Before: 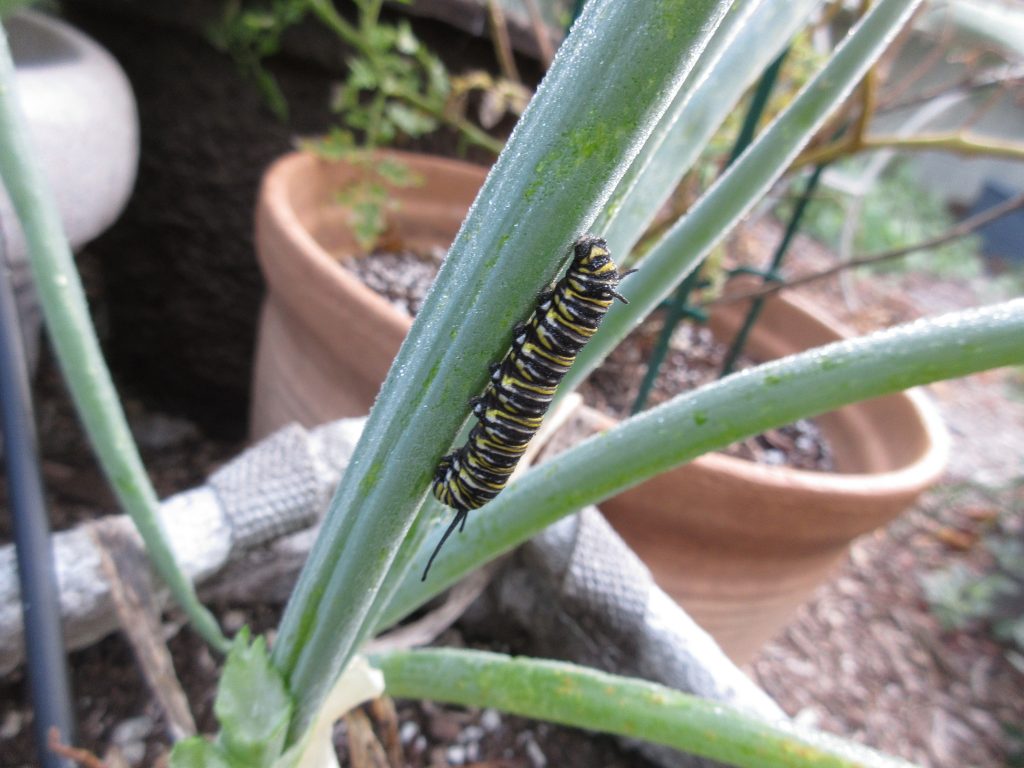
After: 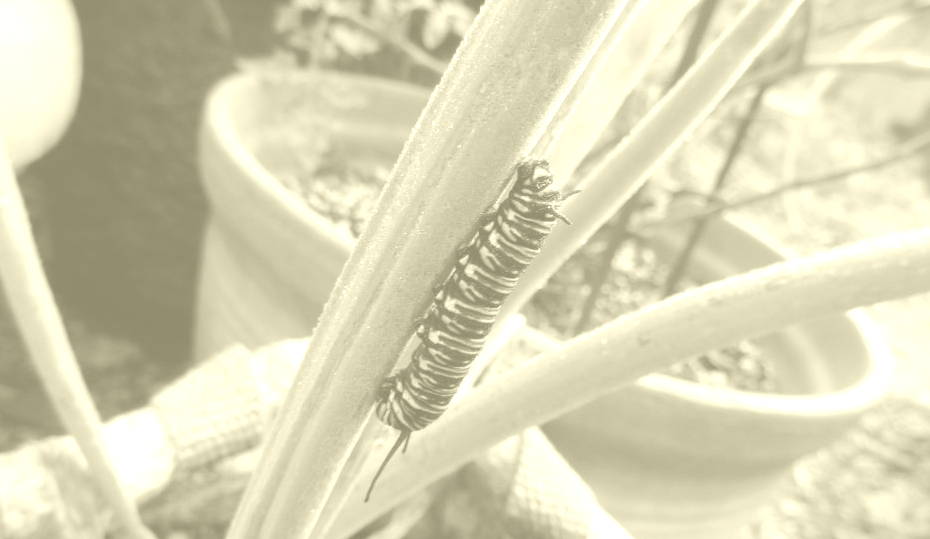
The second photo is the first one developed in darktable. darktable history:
crop: left 5.596%, top 10.314%, right 3.534%, bottom 19.395%
tone equalizer: -8 EV -0.417 EV, -7 EV -0.389 EV, -6 EV -0.333 EV, -5 EV -0.222 EV, -3 EV 0.222 EV, -2 EV 0.333 EV, -1 EV 0.389 EV, +0 EV 0.417 EV, edges refinement/feathering 500, mask exposure compensation -1.25 EV, preserve details no
colorize: hue 43.2°, saturation 40%, version 1
